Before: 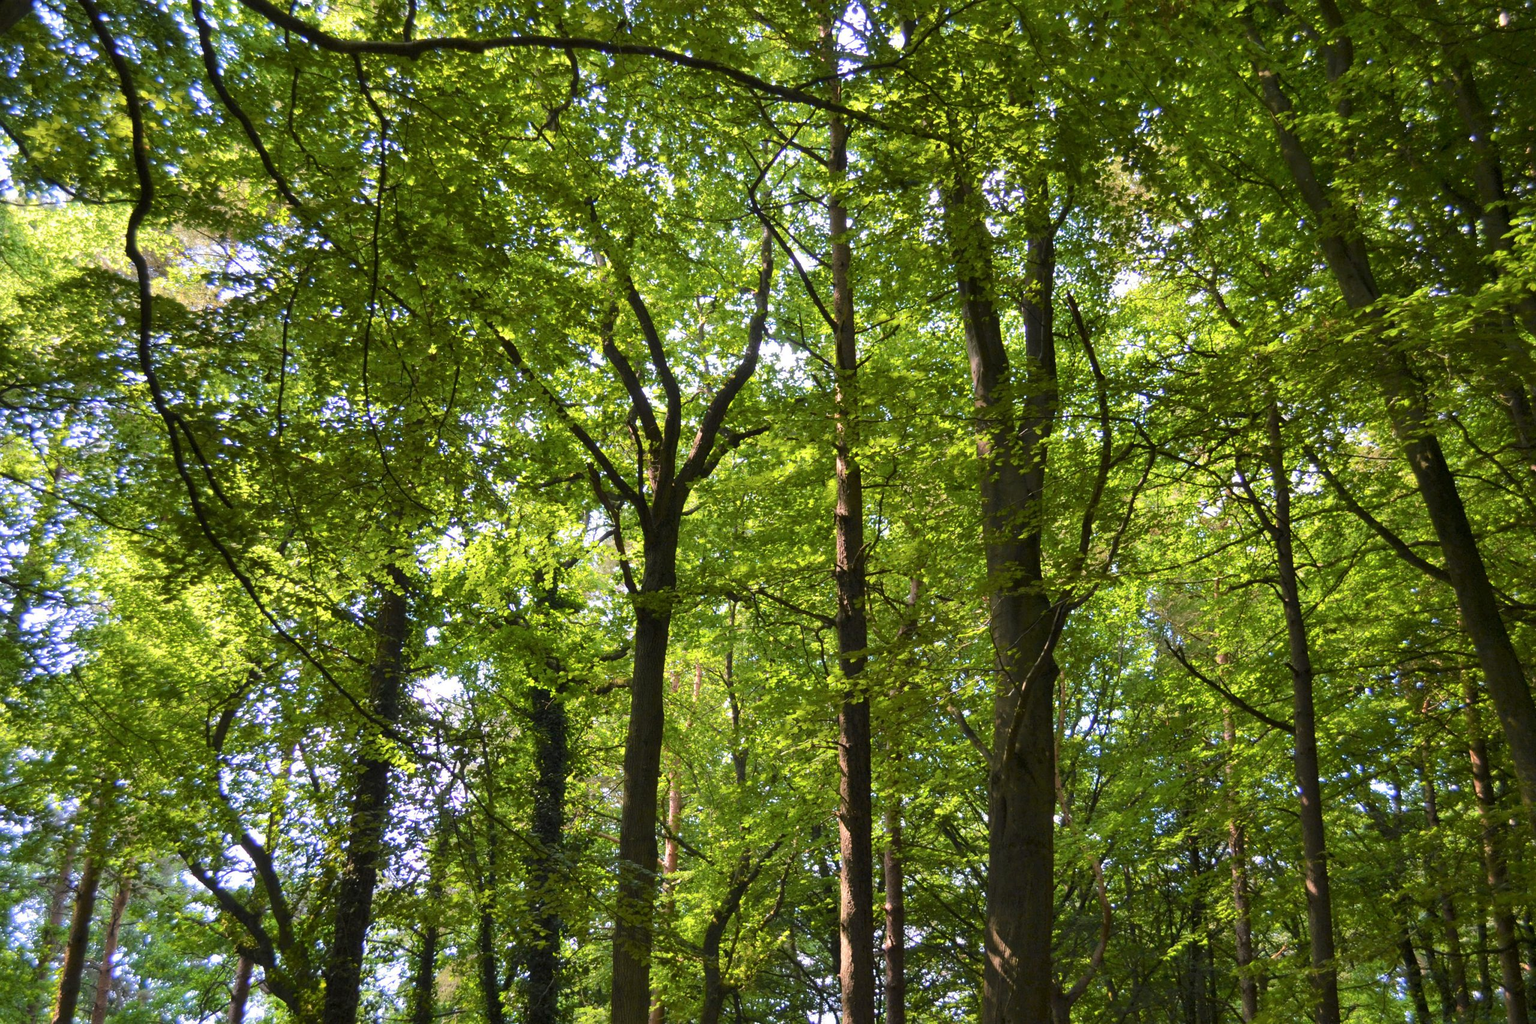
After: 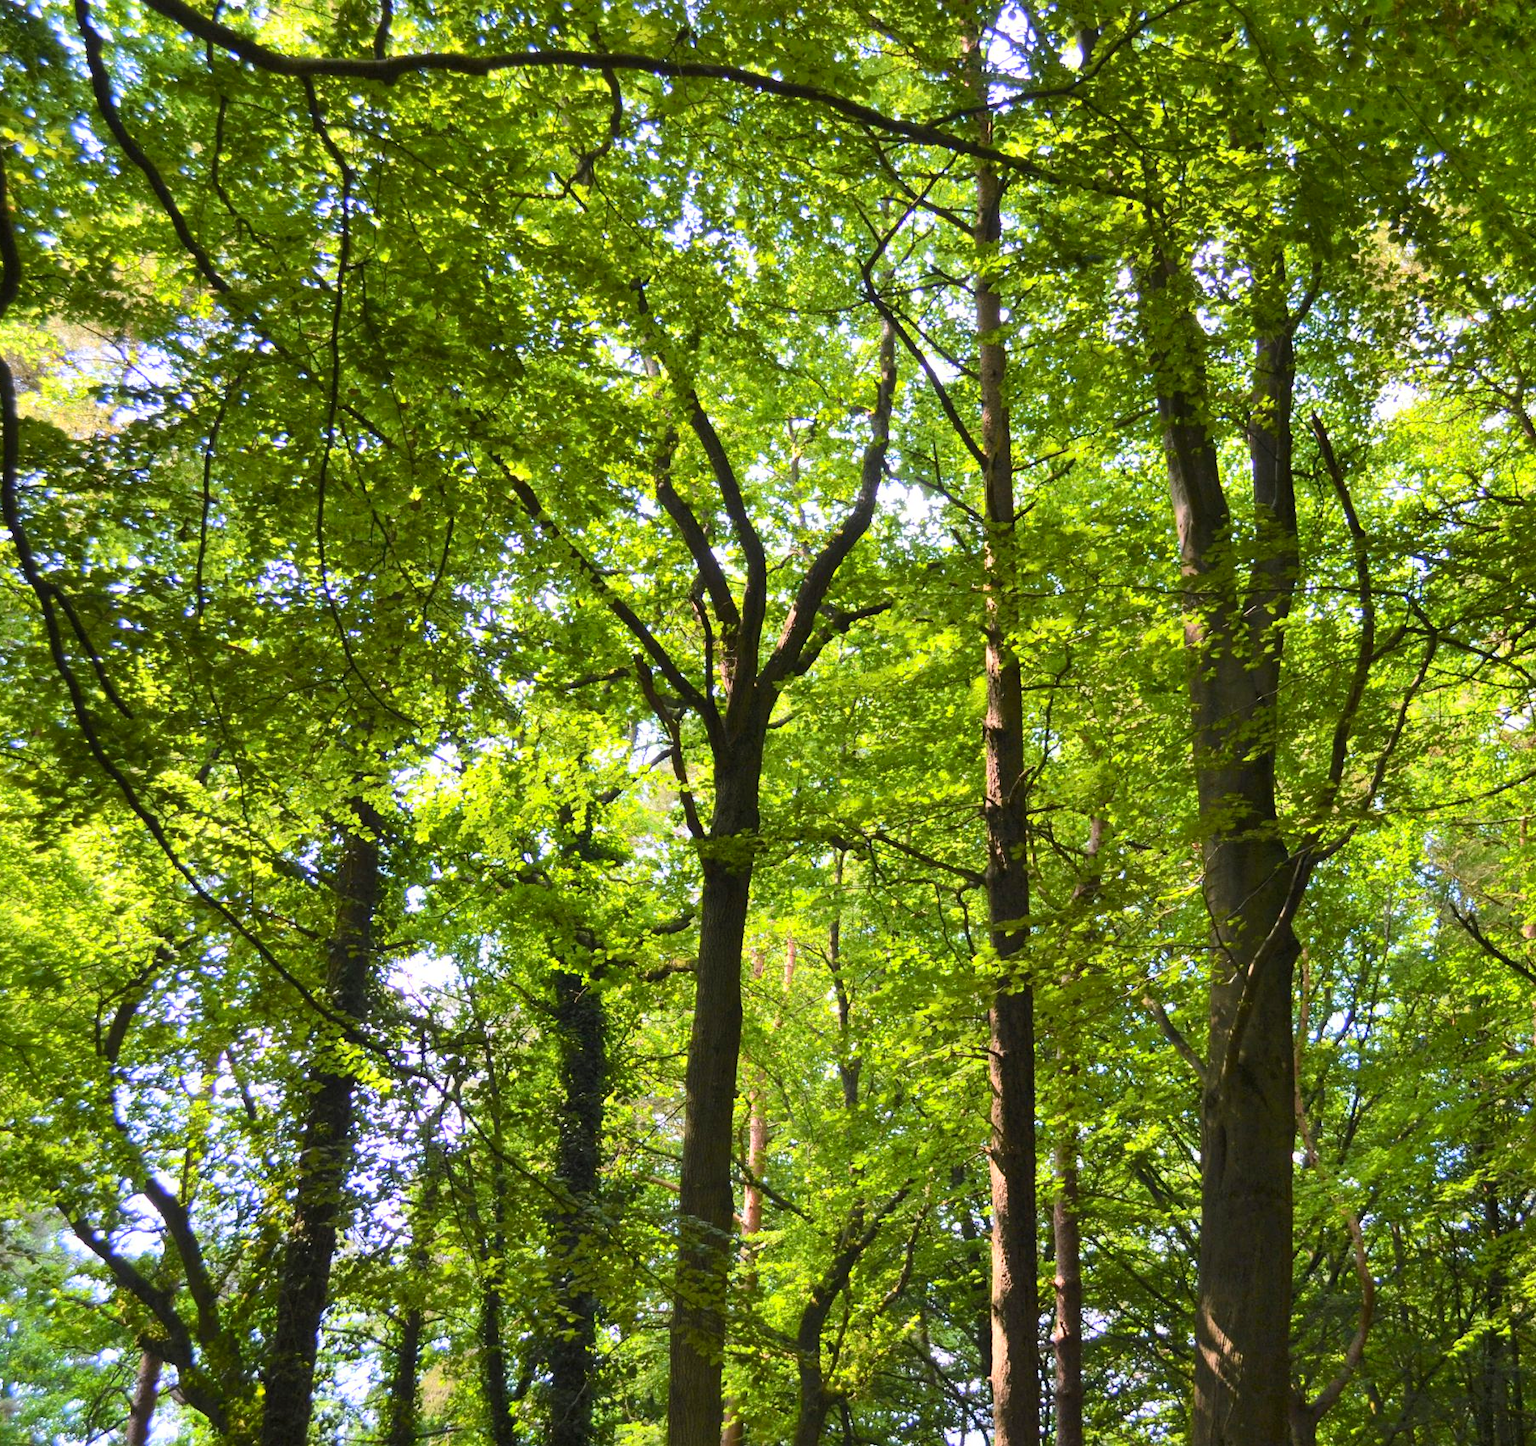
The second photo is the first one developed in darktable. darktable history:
contrast brightness saturation: contrast 0.2, brightness 0.16, saturation 0.22
crop and rotate: left 9.061%, right 20.142%
